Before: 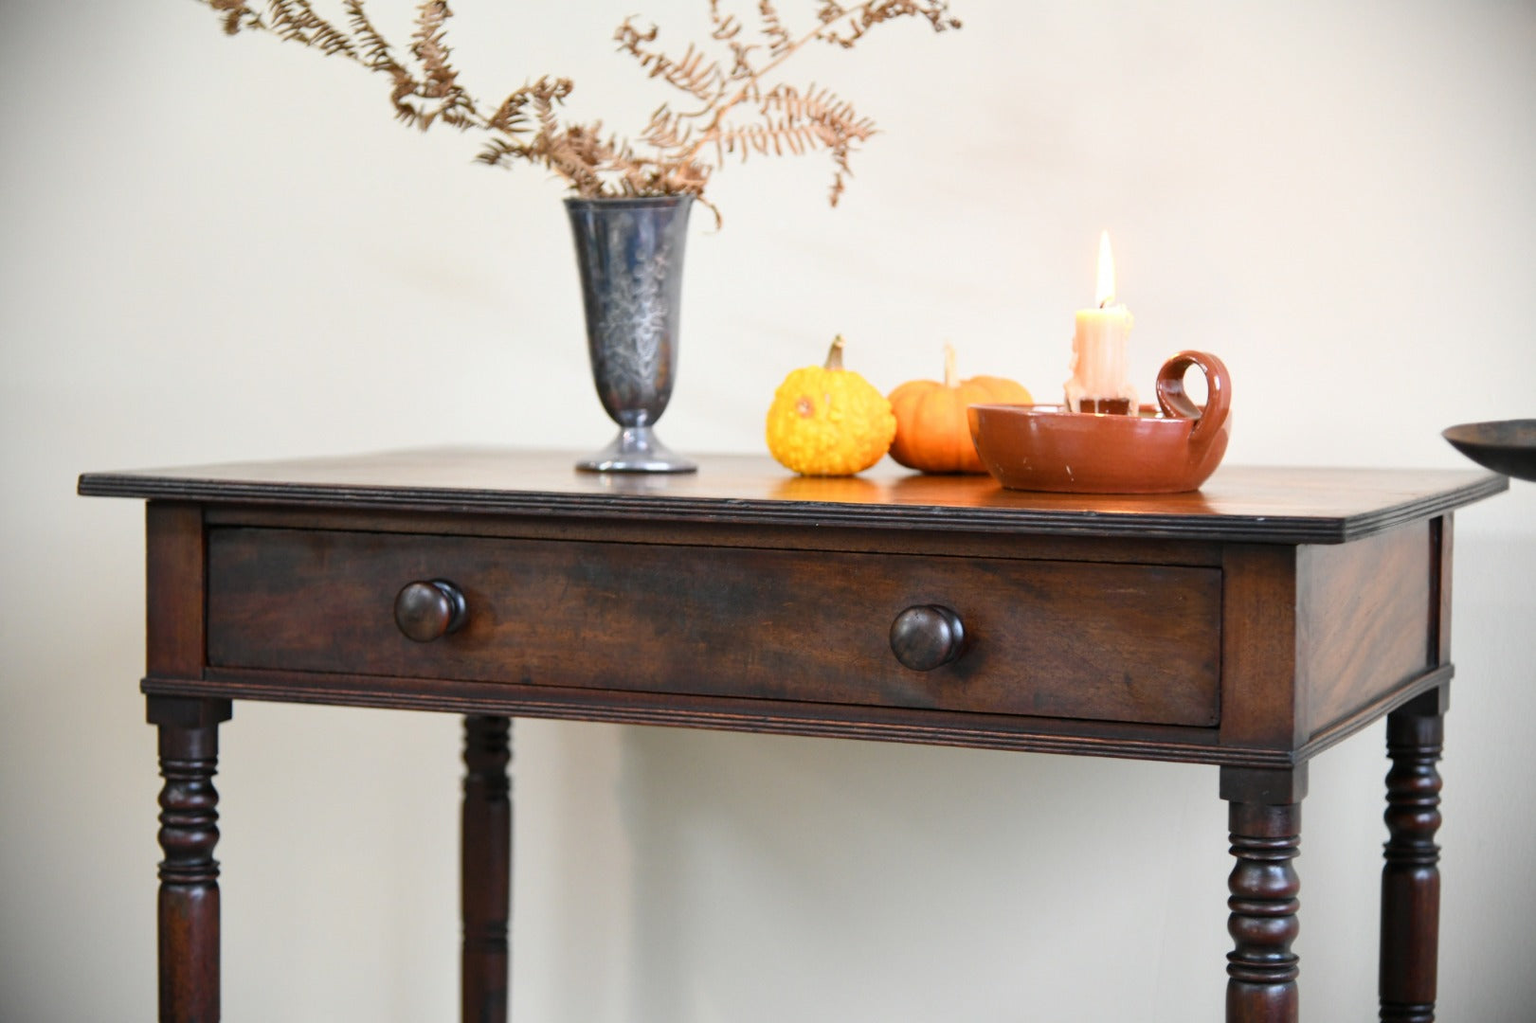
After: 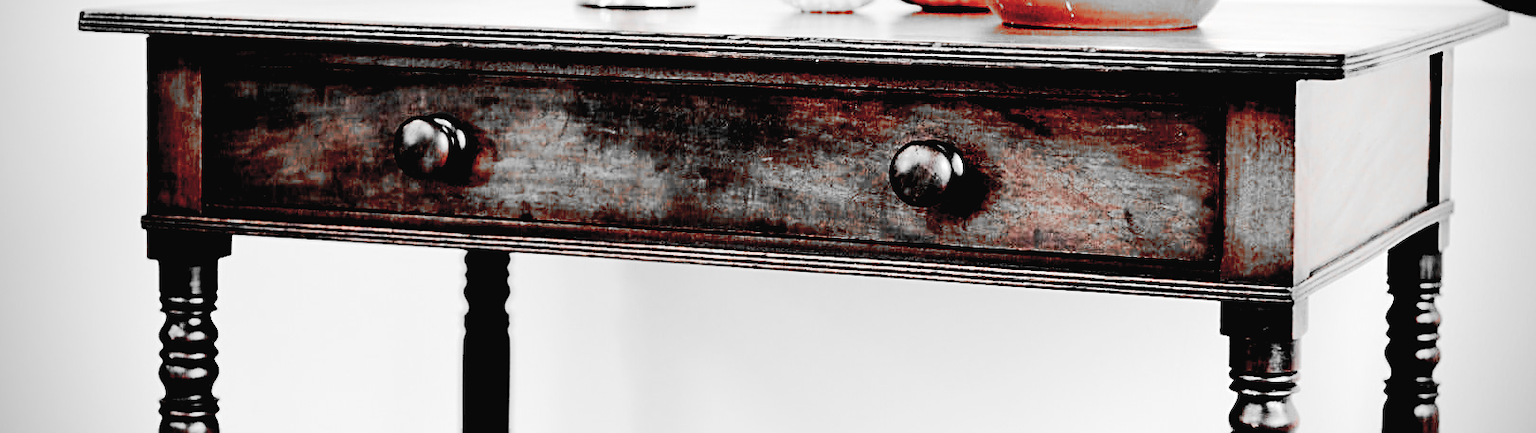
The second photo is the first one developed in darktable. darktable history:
vignetting: on, module defaults
color zones: curves: ch1 [(0, 0.006) (0.094, 0.285) (0.171, 0.001) (0.429, 0.001) (0.571, 0.003) (0.714, 0.004) (0.857, 0.004) (1, 0.006)]
sharpen: on, module defaults
crop: top 45.439%, bottom 12.245%
tone equalizer: -7 EV 0.153 EV, -6 EV 0.591 EV, -5 EV 1.17 EV, -4 EV 1.36 EV, -3 EV 1.15 EV, -2 EV 0.6 EV, -1 EV 0.147 EV, edges refinement/feathering 500, mask exposure compensation -1.57 EV, preserve details no
exposure: black level correction 0.036, exposure 0.907 EV, compensate highlight preservation false
tone curve: curves: ch0 [(0, 0.026) (0.181, 0.223) (0.405, 0.46) (0.456, 0.528) (0.634, 0.728) (0.877, 0.89) (0.984, 0.935)]; ch1 [(0, 0) (0.443, 0.43) (0.492, 0.488) (0.566, 0.579) (0.595, 0.625) (0.65, 0.657) (0.696, 0.725) (1, 1)]; ch2 [(0, 0) (0.33, 0.301) (0.421, 0.443) (0.447, 0.489) (0.495, 0.494) (0.537, 0.57) (0.586, 0.591) (0.663, 0.686) (1, 1)], preserve colors none
